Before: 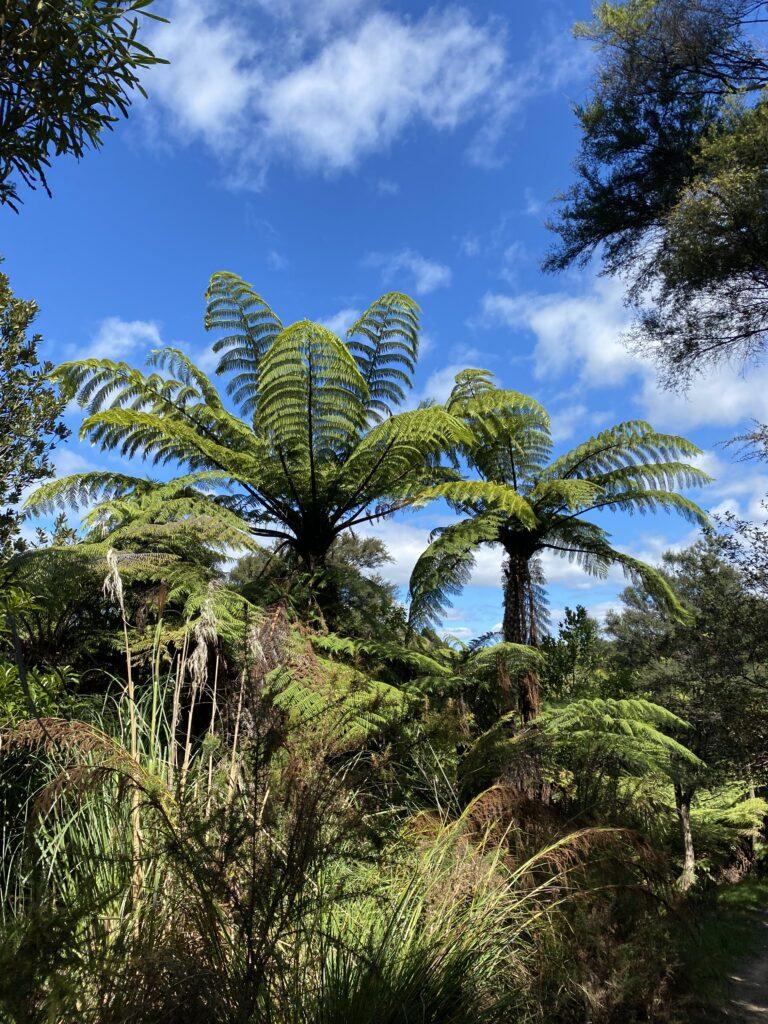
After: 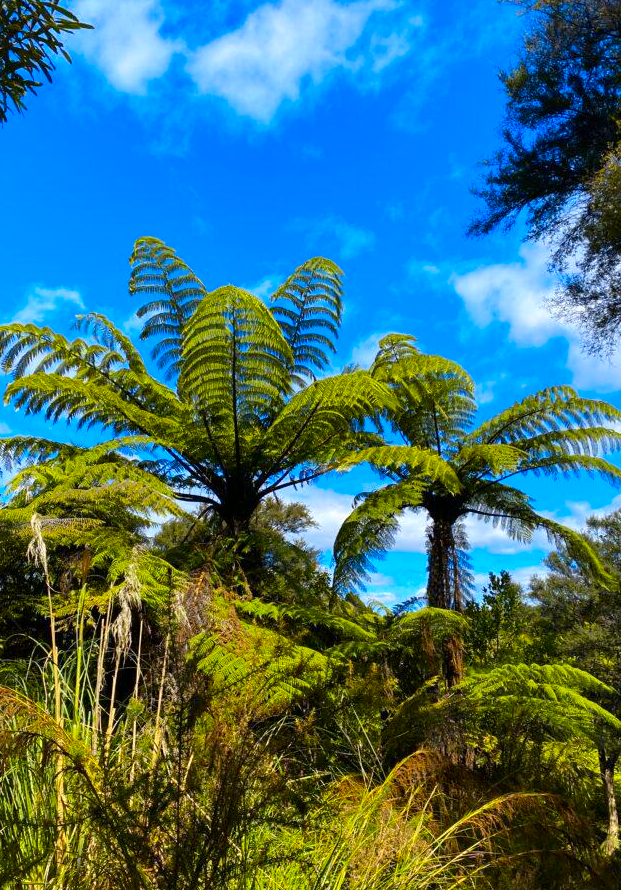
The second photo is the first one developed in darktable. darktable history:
crop: left 9.929%, top 3.475%, right 9.188%, bottom 9.529%
color contrast: green-magenta contrast 1.12, blue-yellow contrast 1.95, unbound 0
